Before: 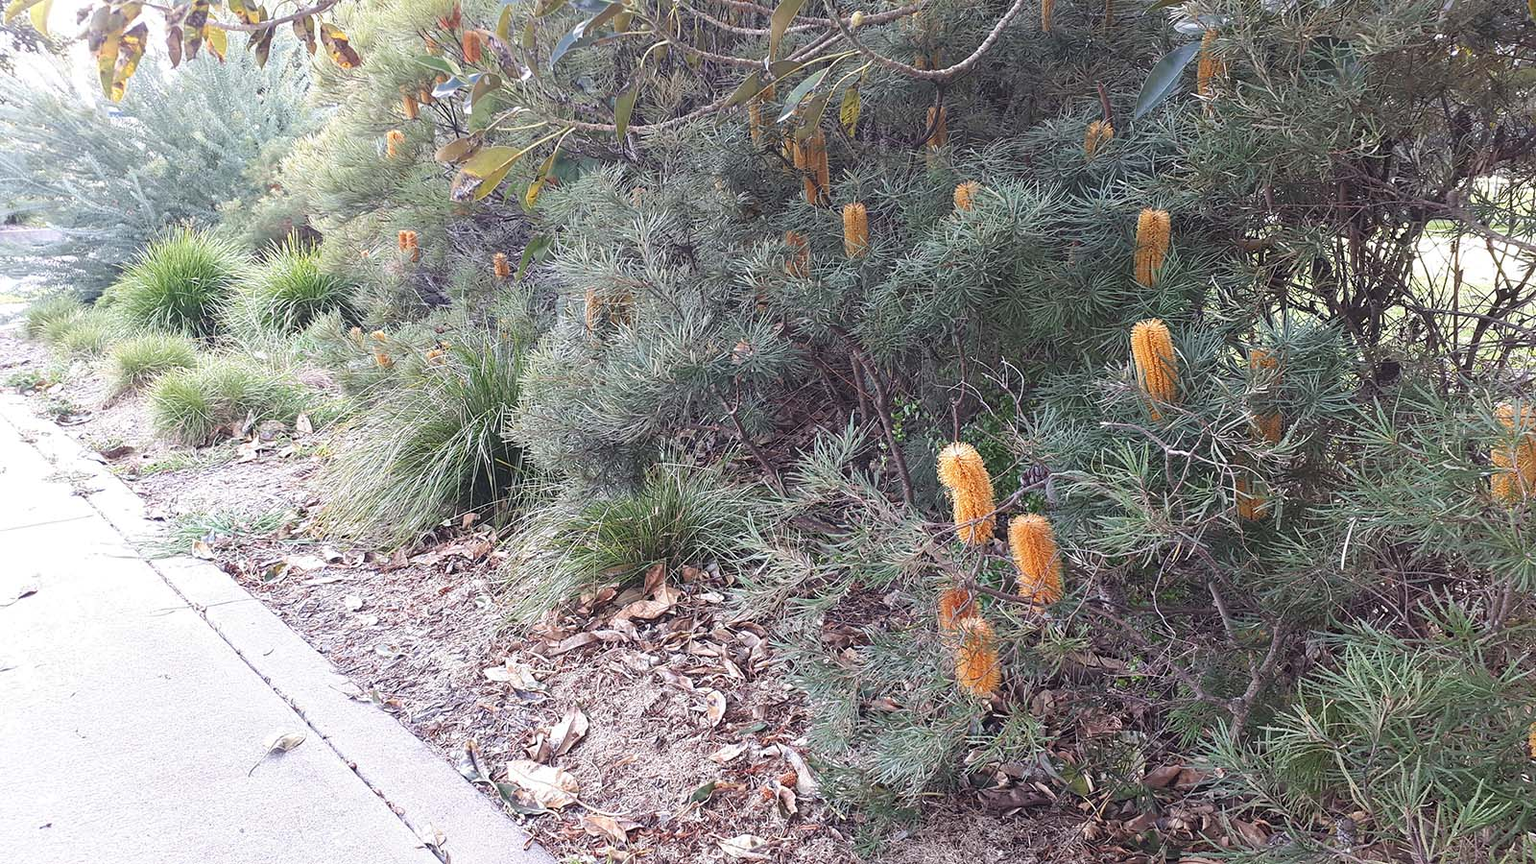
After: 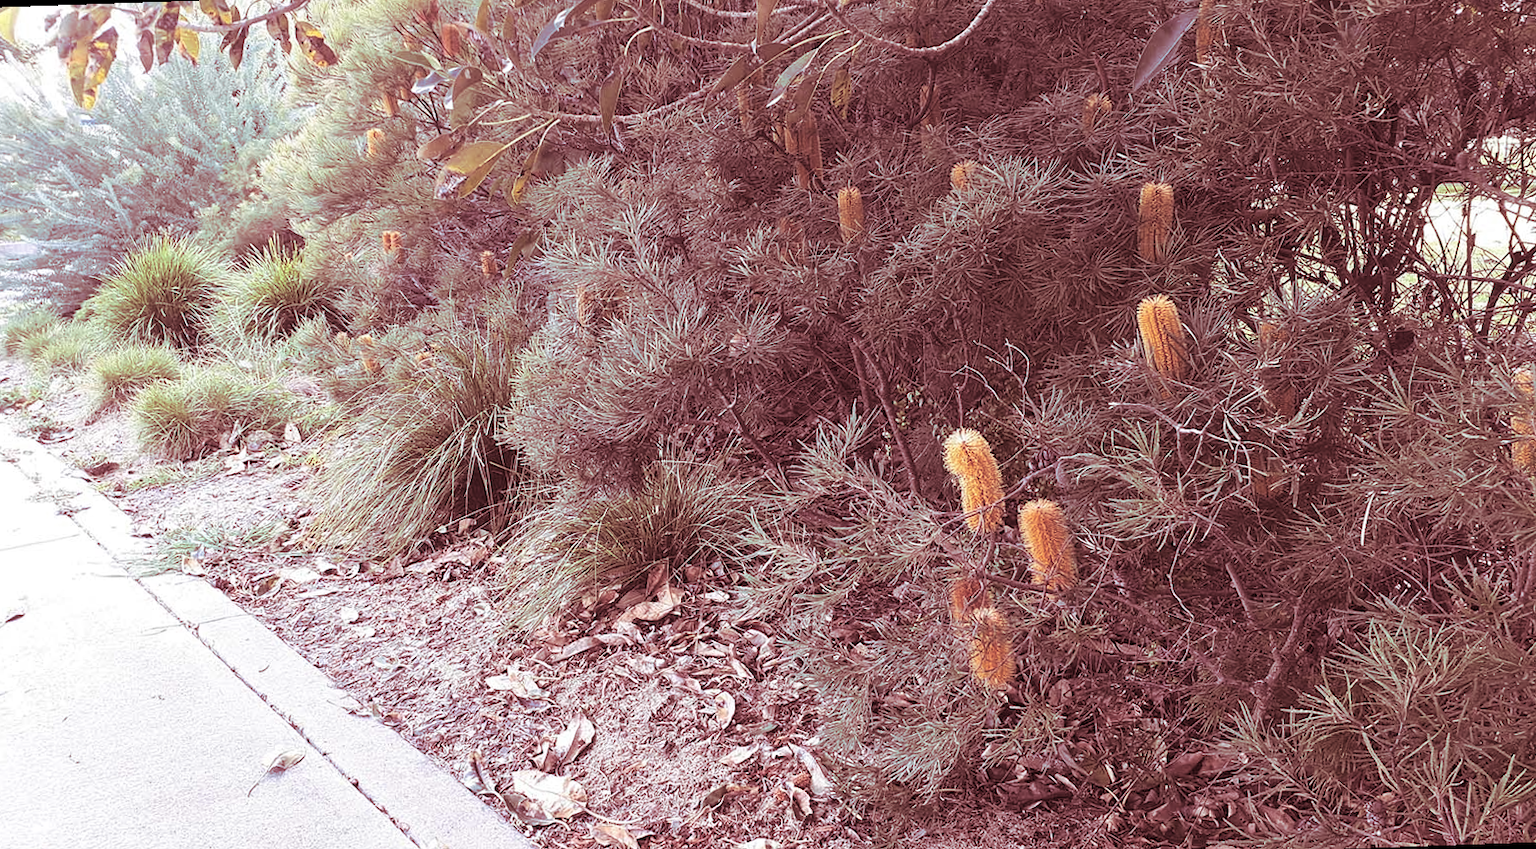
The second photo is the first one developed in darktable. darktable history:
rotate and perspective: rotation -2°, crop left 0.022, crop right 0.978, crop top 0.049, crop bottom 0.951
split-toning: highlights › saturation 0, balance -61.83
